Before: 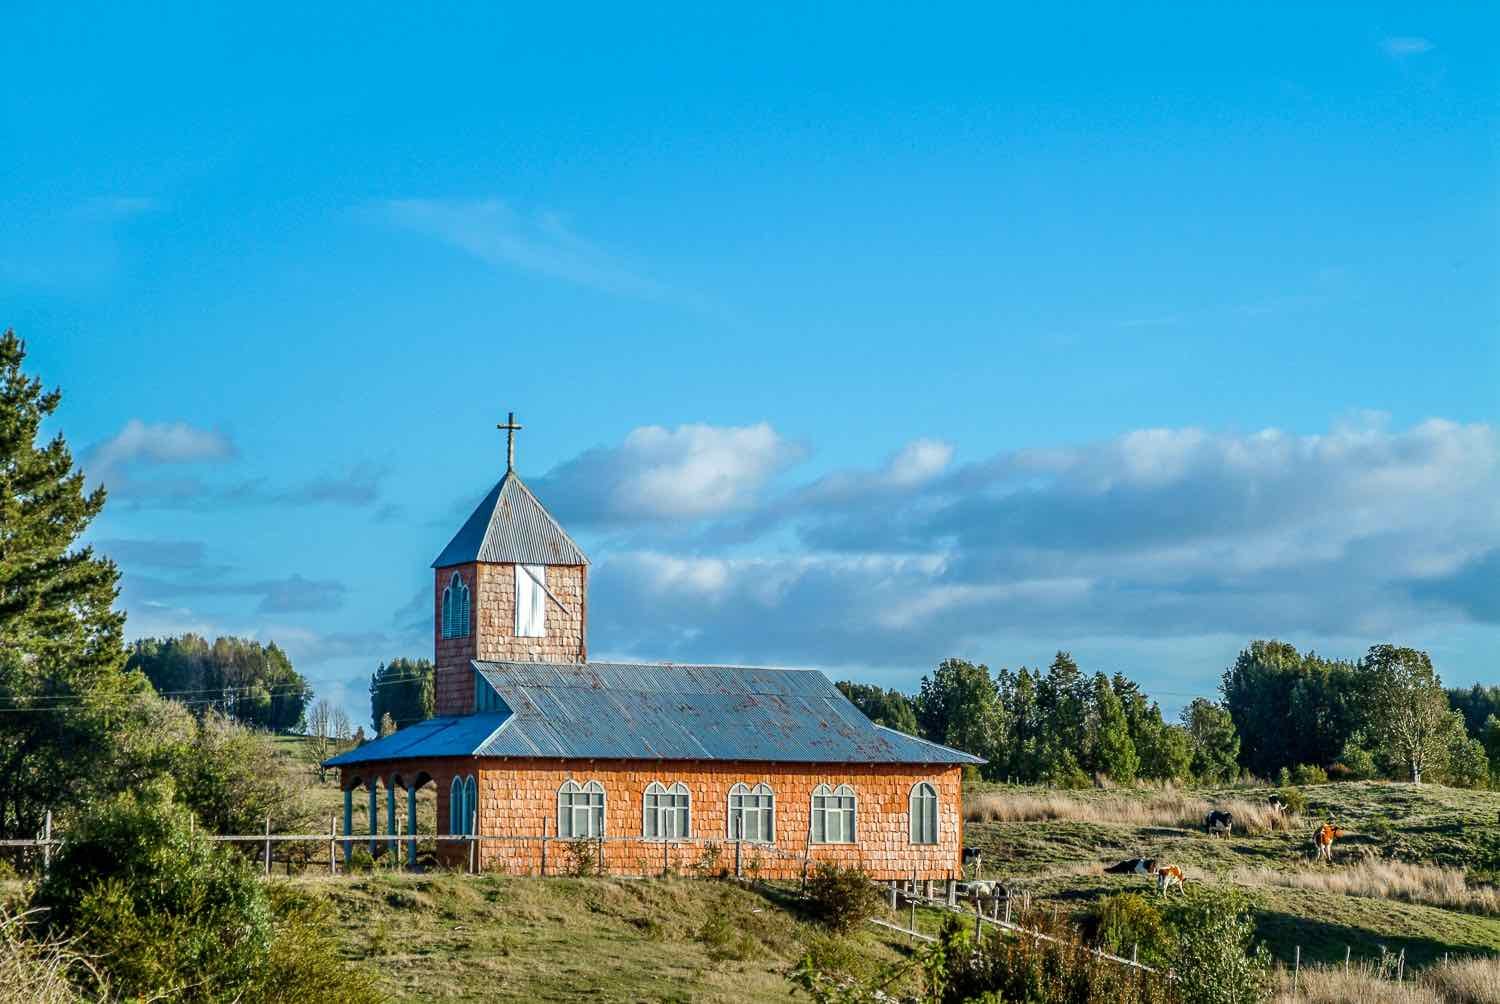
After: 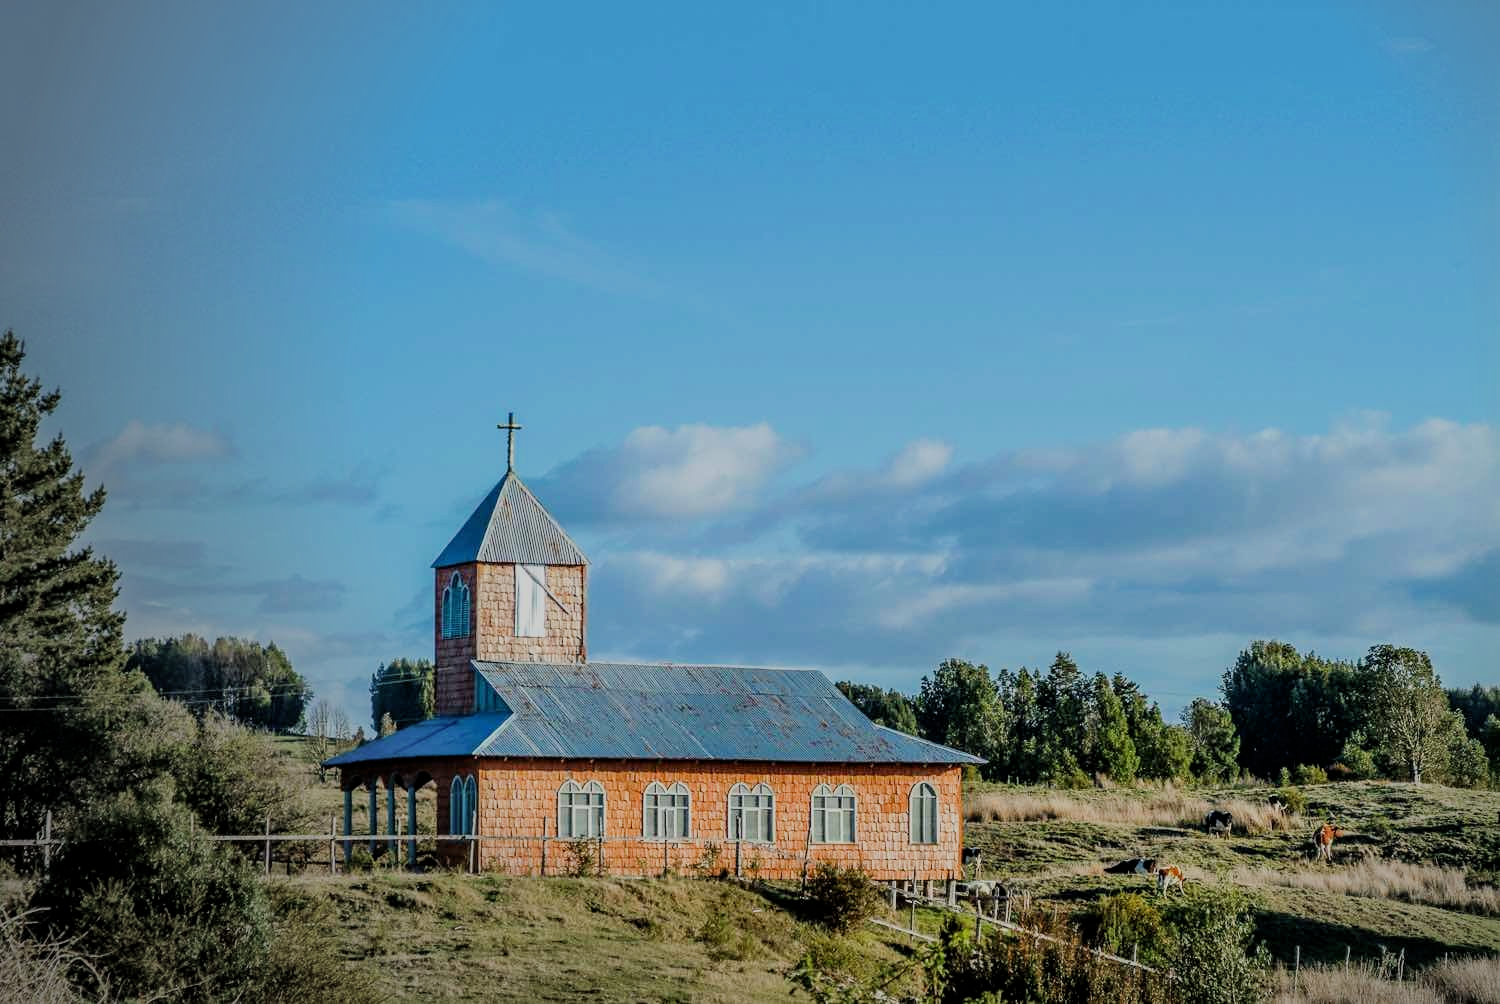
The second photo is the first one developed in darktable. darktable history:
filmic rgb: black relative exposure -6.98 EV, white relative exposure 5.63 EV, hardness 2.86
vignetting: fall-off start 73.57%, center (0.22, -0.235)
